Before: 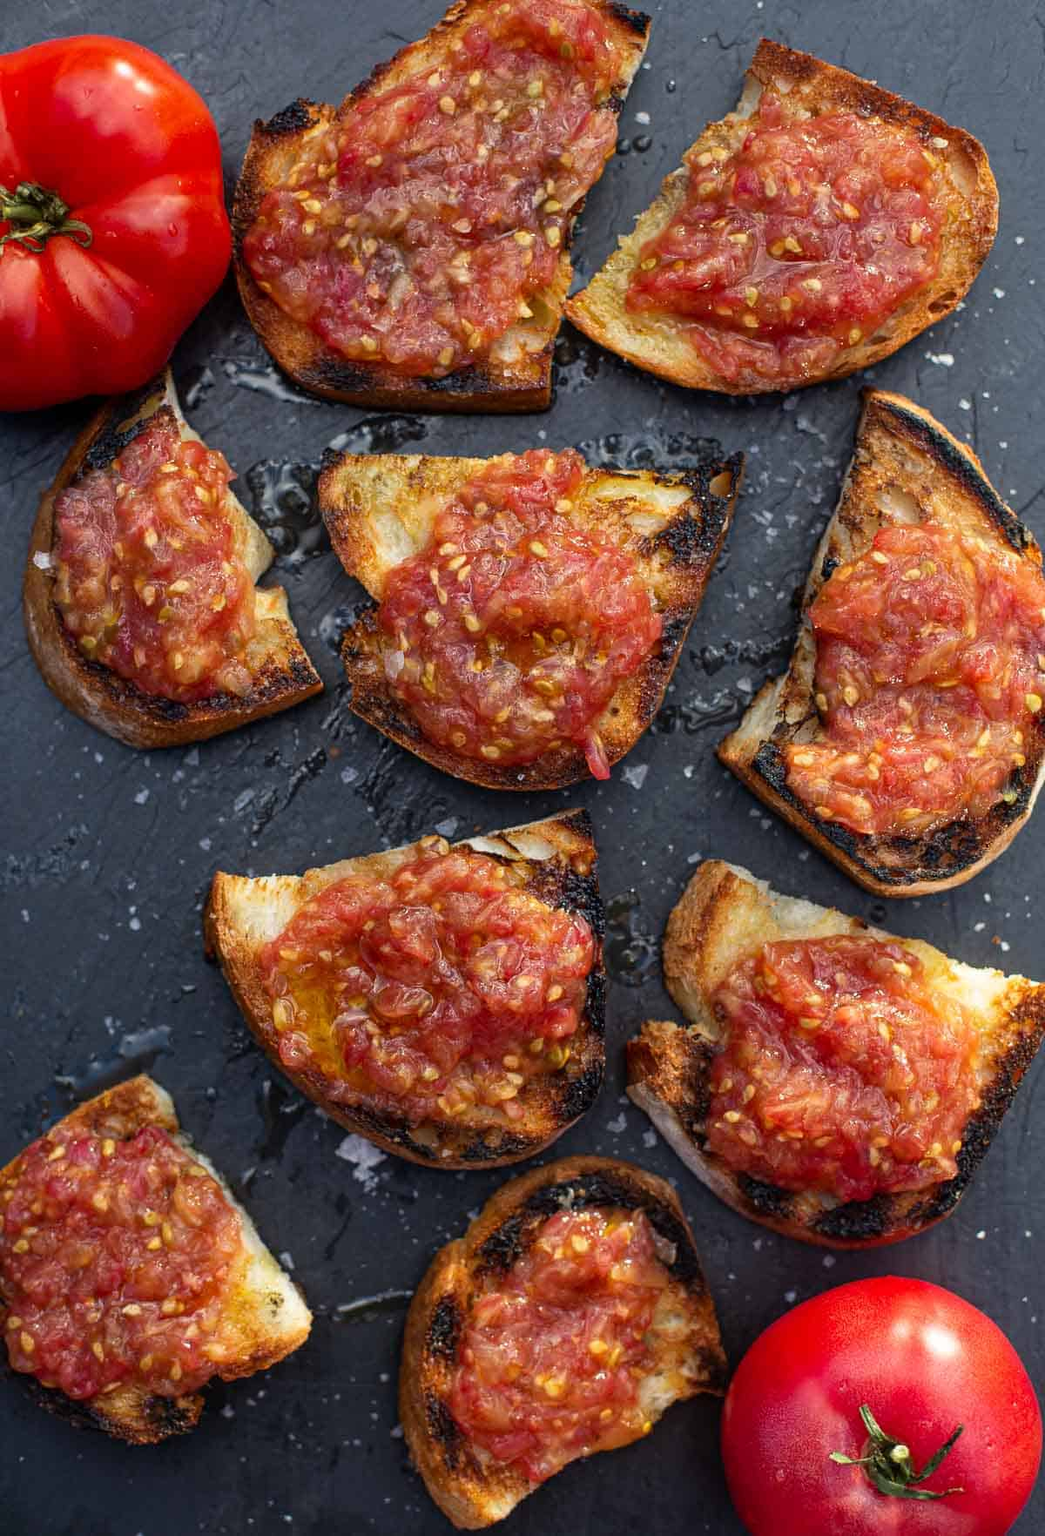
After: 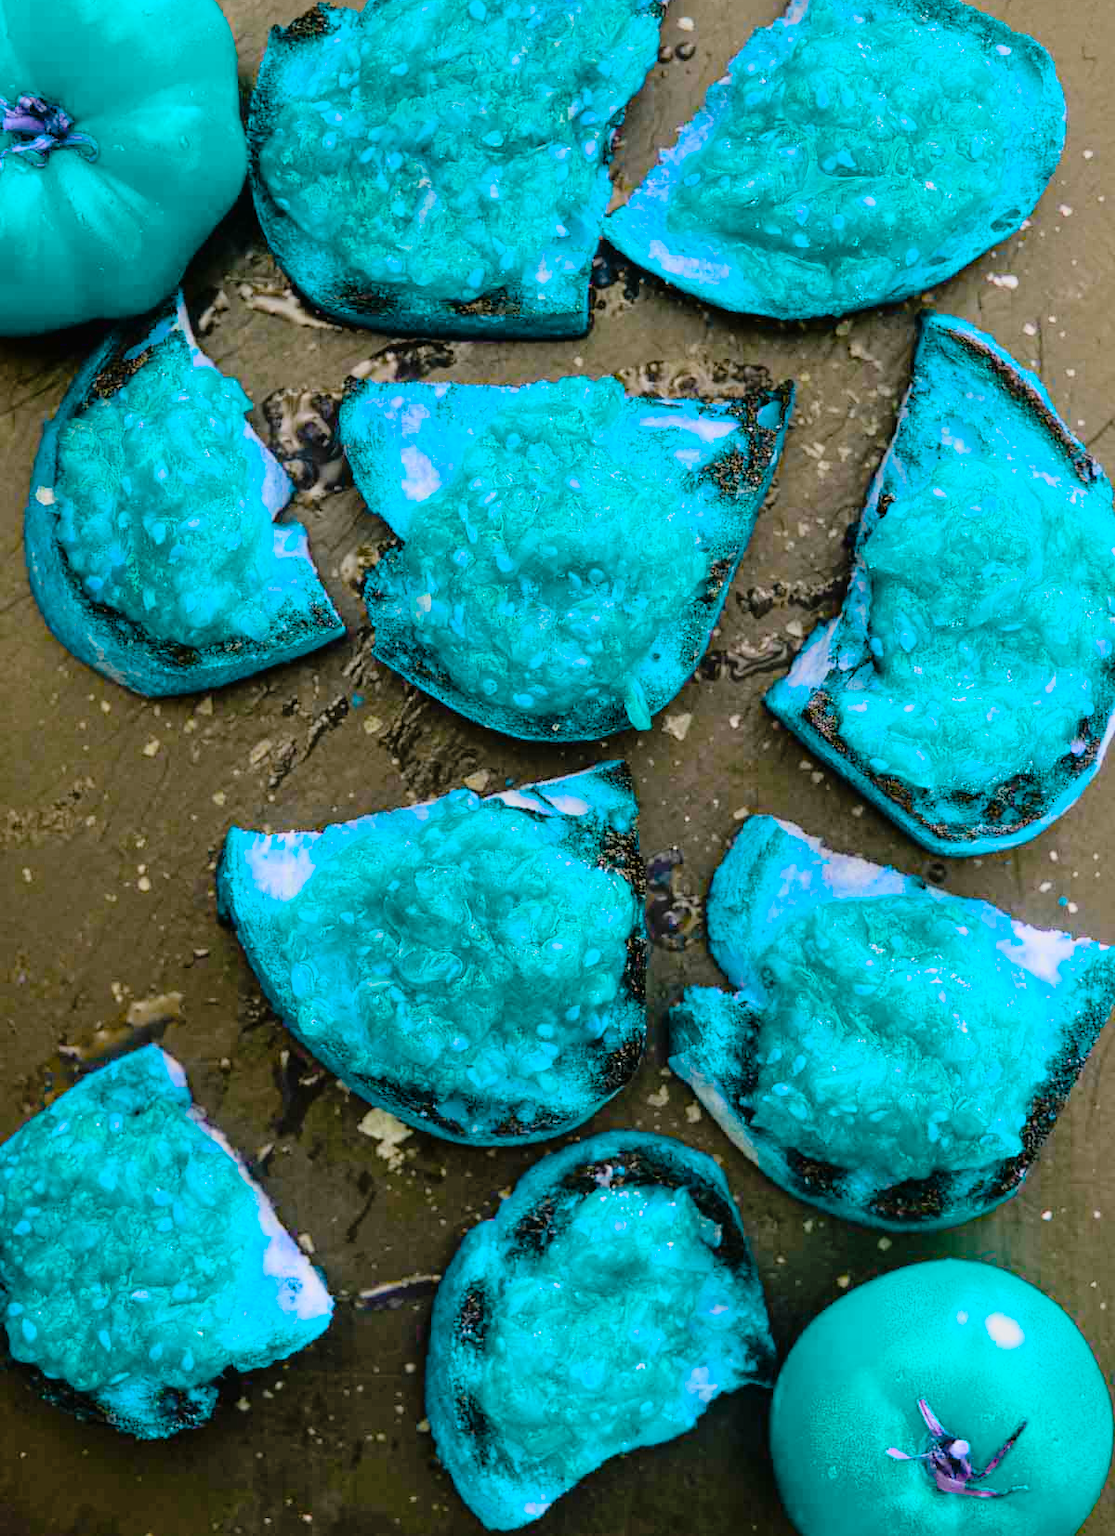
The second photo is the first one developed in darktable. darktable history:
levels: levels [0, 0.397, 0.955]
color balance rgb: hue shift 180°, global vibrance 50%, contrast 0.32%
filmic rgb: black relative exposure -7.65 EV, white relative exposure 4.56 EV, hardness 3.61, color science v6 (2022)
crop and rotate: top 6.25%
